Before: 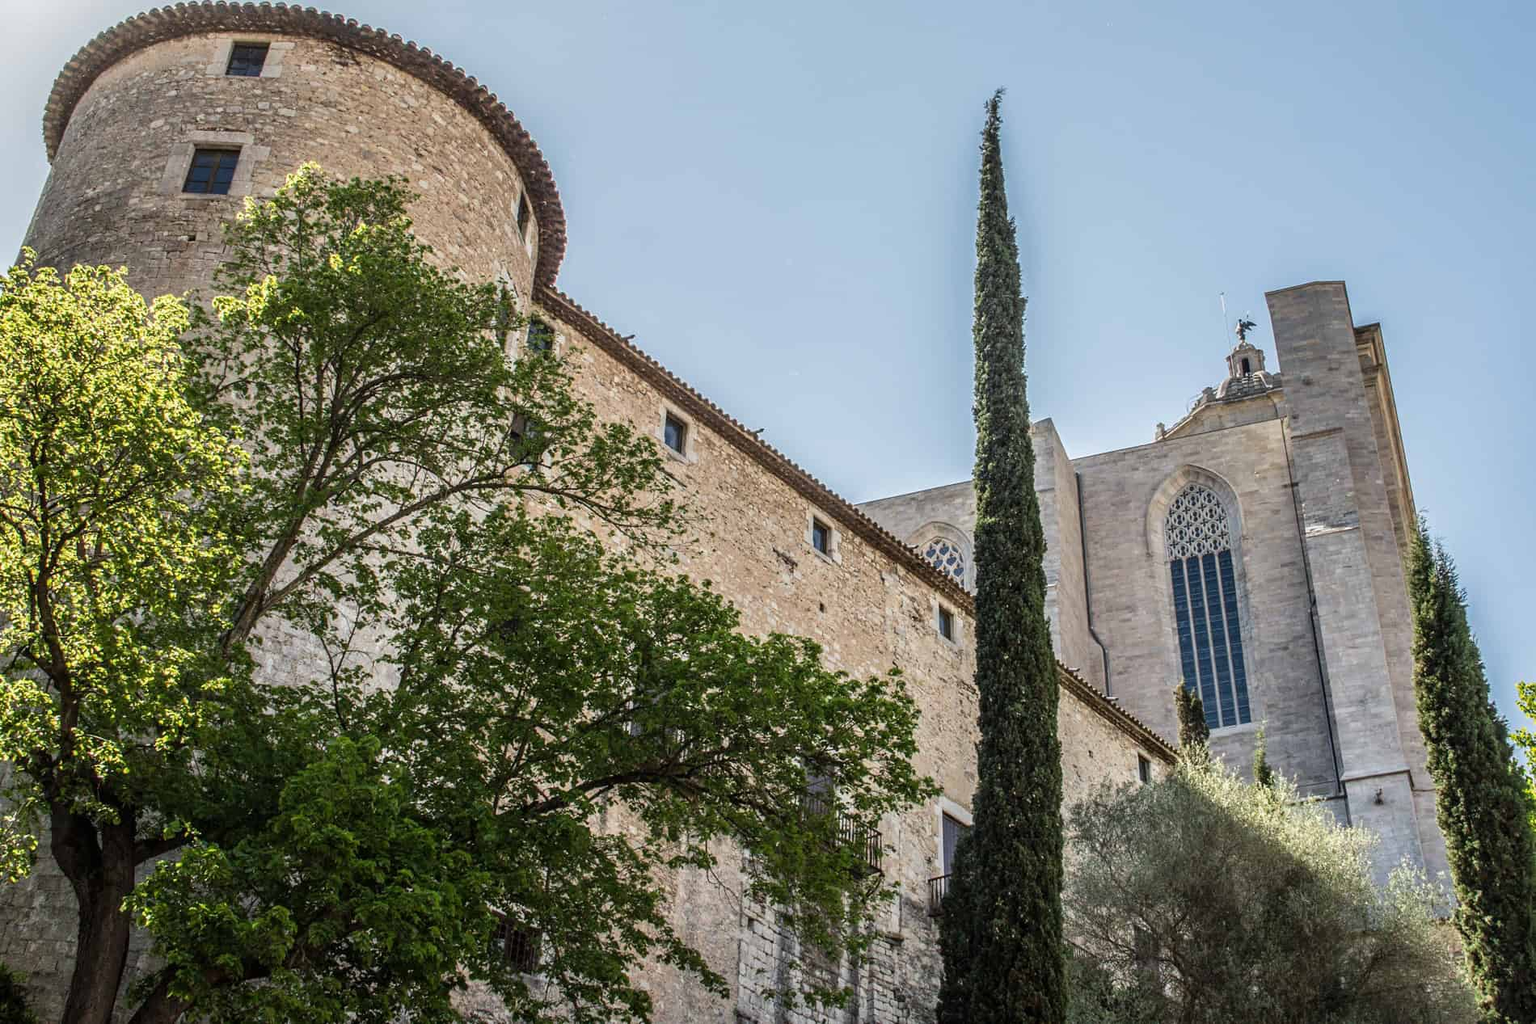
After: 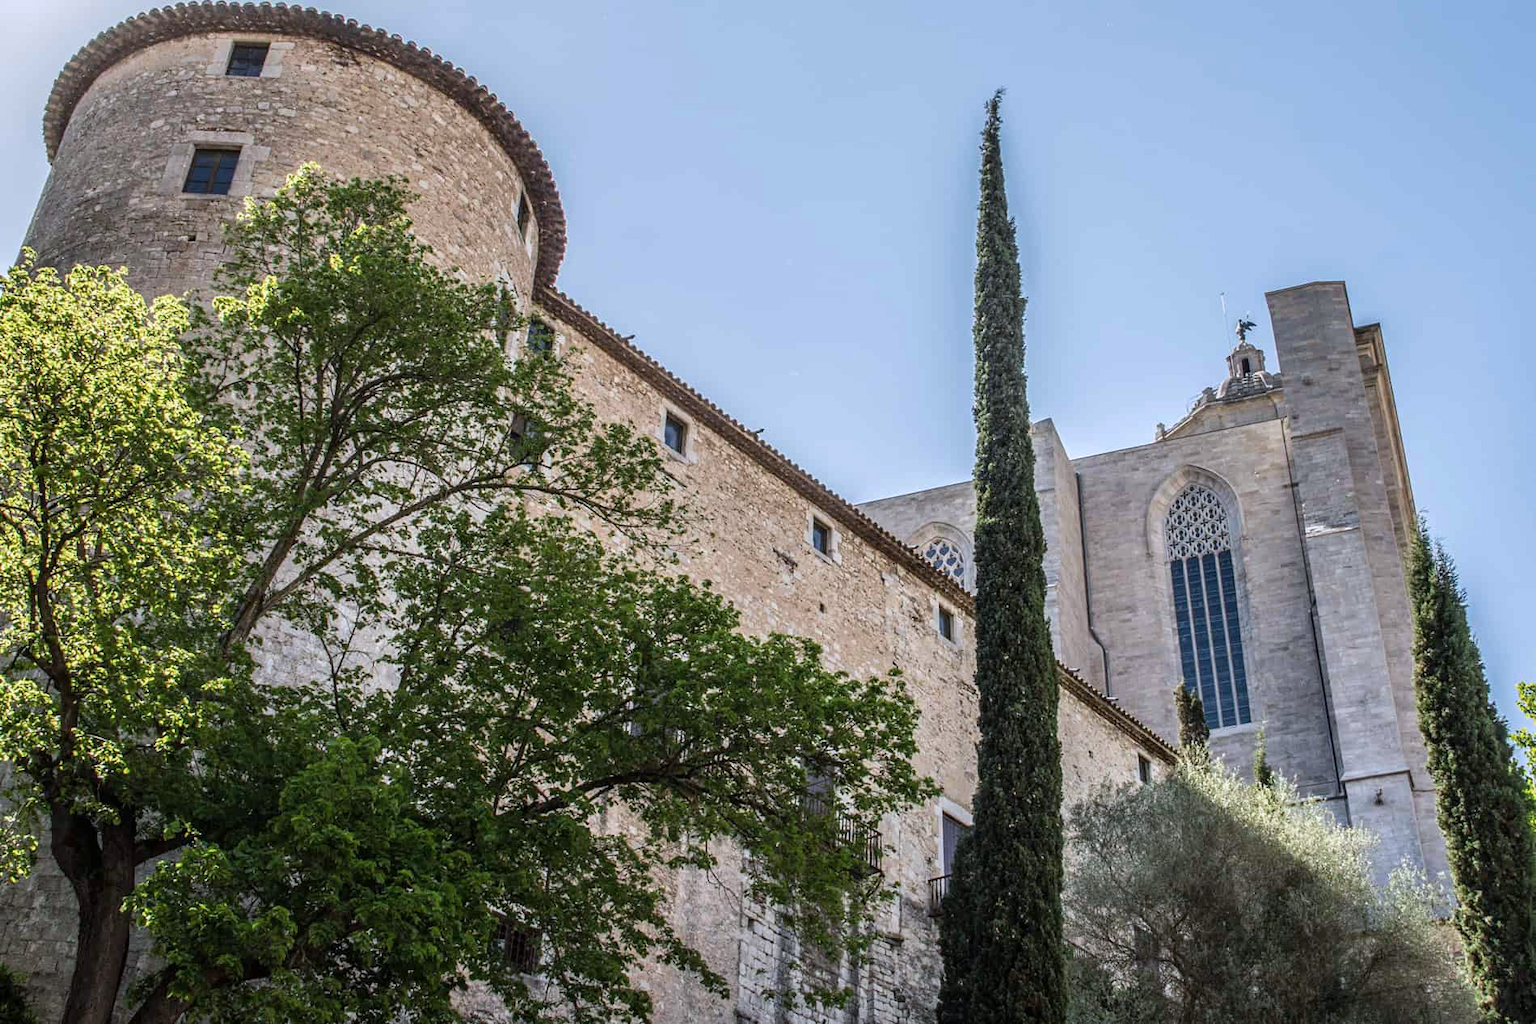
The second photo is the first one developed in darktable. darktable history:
color calibration: gray › normalize channels true, illuminant as shot in camera, x 0.358, y 0.373, temperature 4628.91 K, gamut compression 0.02
